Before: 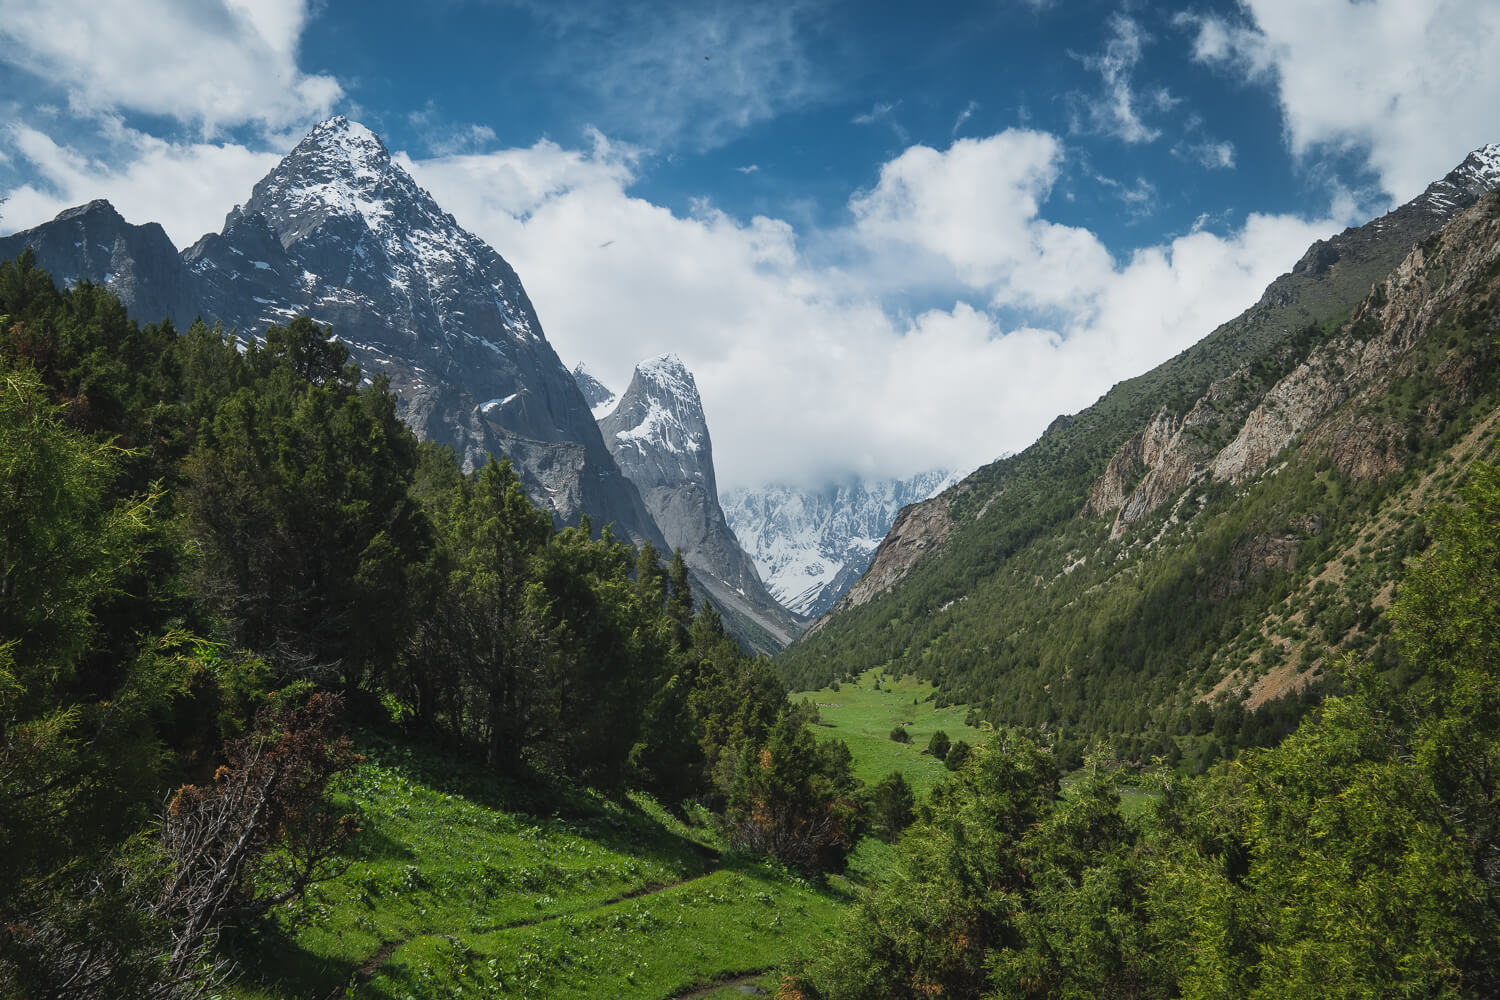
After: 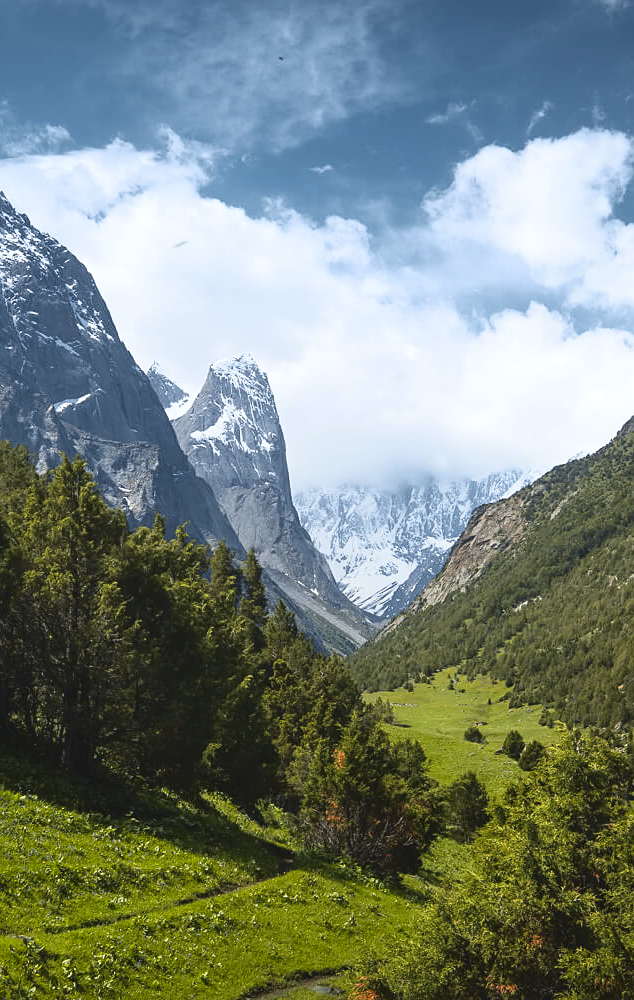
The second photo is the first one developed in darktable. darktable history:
tone curve: curves: ch0 [(0, 0.036) (0.119, 0.115) (0.466, 0.498) (0.715, 0.767) (0.817, 0.865) (1, 0.998)]; ch1 [(0, 0) (0.377, 0.416) (0.44, 0.461) (0.487, 0.49) (0.514, 0.517) (0.536, 0.577) (0.66, 0.724) (1, 1)]; ch2 [(0, 0) (0.38, 0.405) (0.463, 0.443) (0.492, 0.486) (0.526, 0.541) (0.578, 0.598) (0.653, 0.698) (1, 1)], color space Lab, independent channels, preserve colors none
exposure: exposure 0.358 EV, compensate exposure bias true, compensate highlight preservation false
sharpen: amount 0.21
crop: left 28.434%, right 29.295%
